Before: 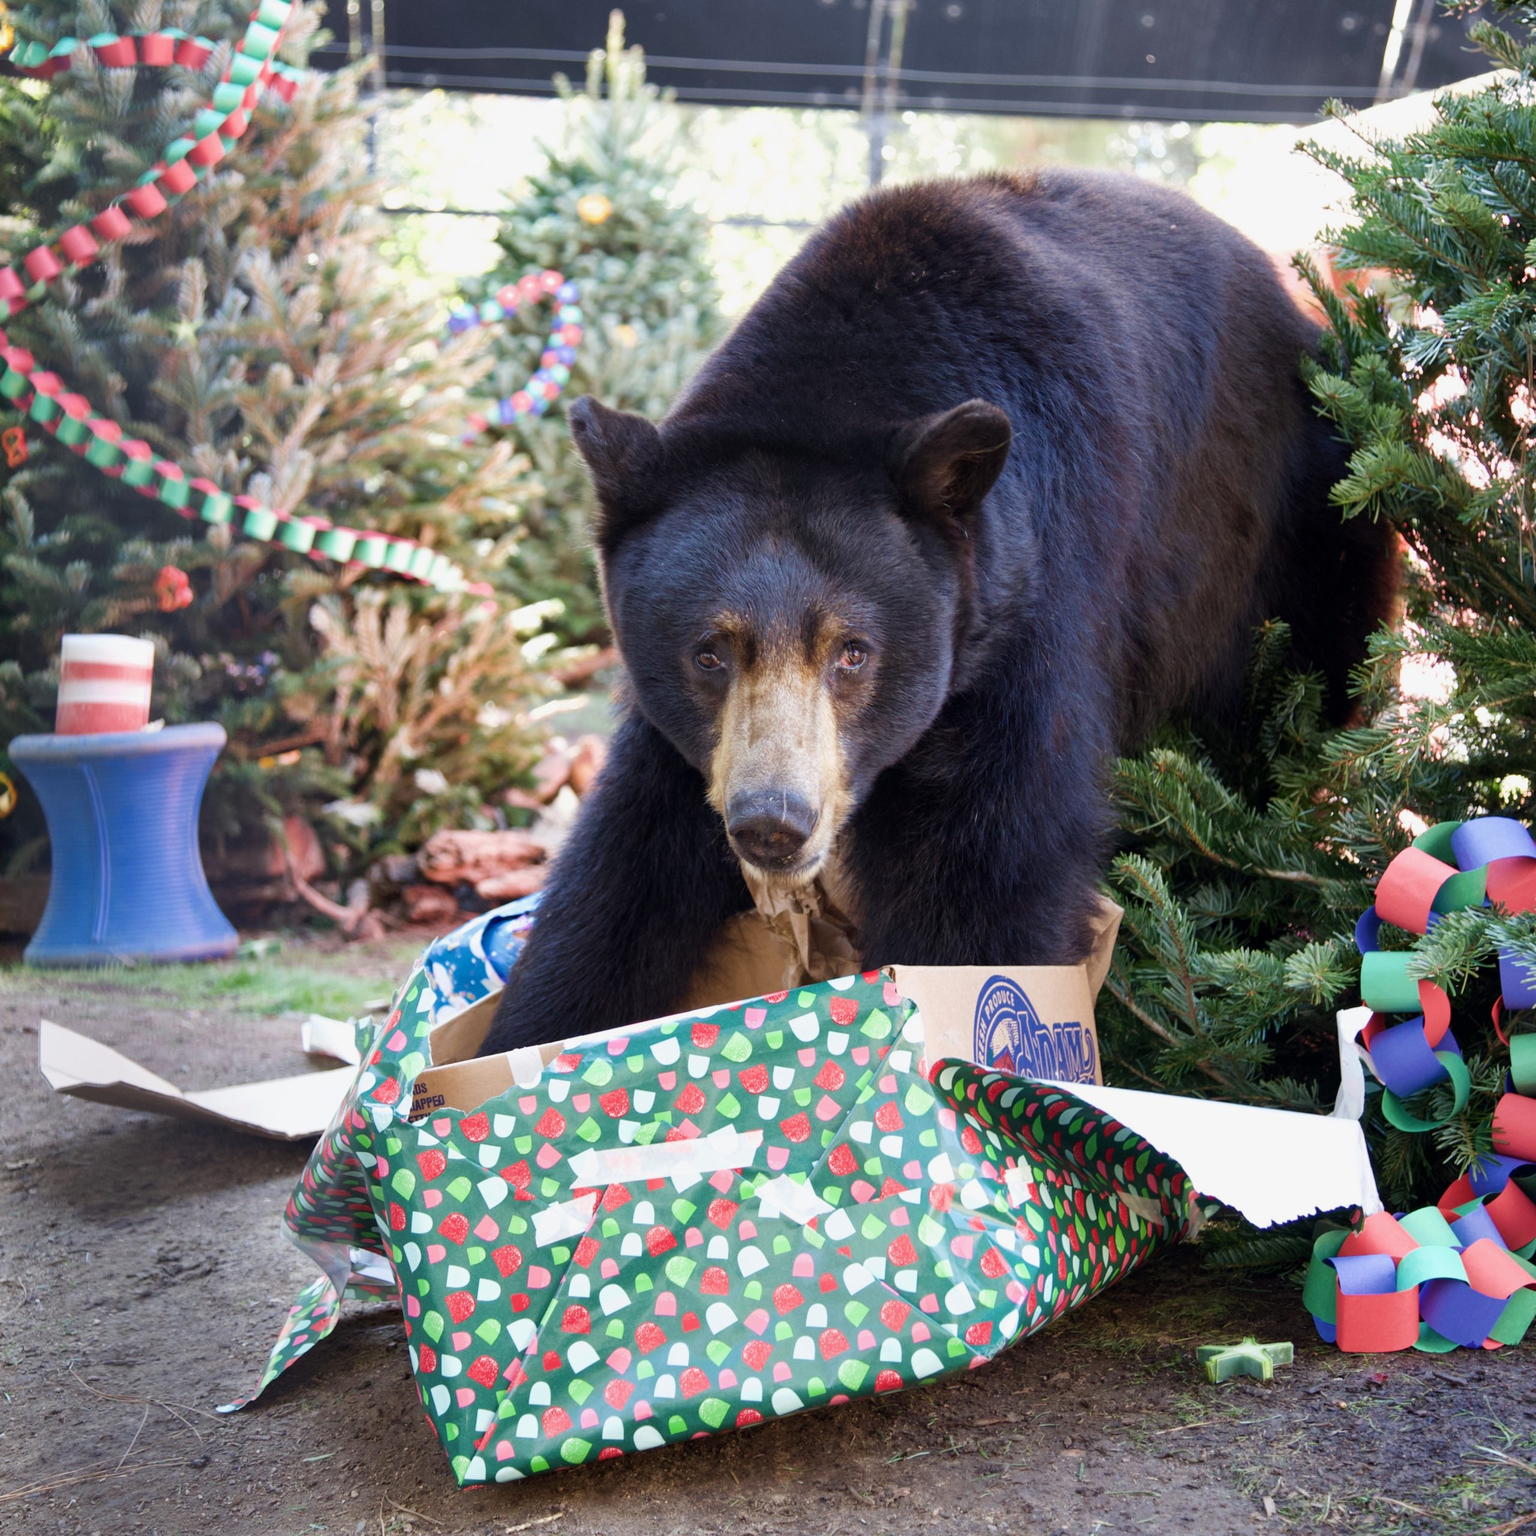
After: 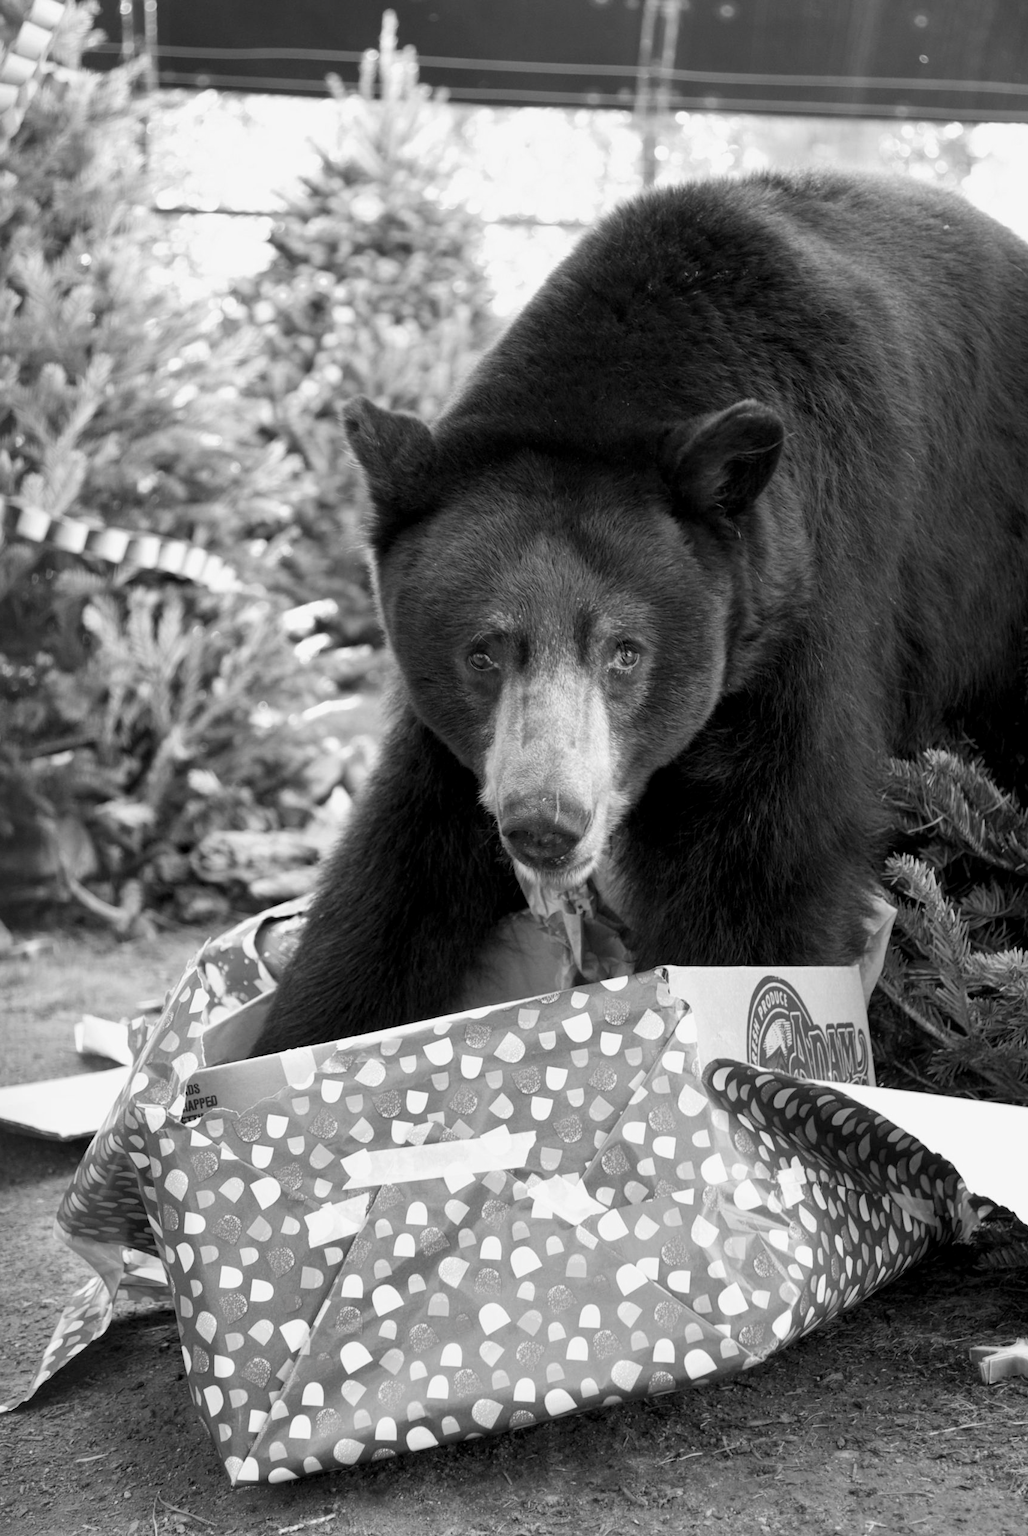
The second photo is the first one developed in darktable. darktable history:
crop and rotate: left 14.841%, right 18.195%
contrast brightness saturation: saturation -0.995
